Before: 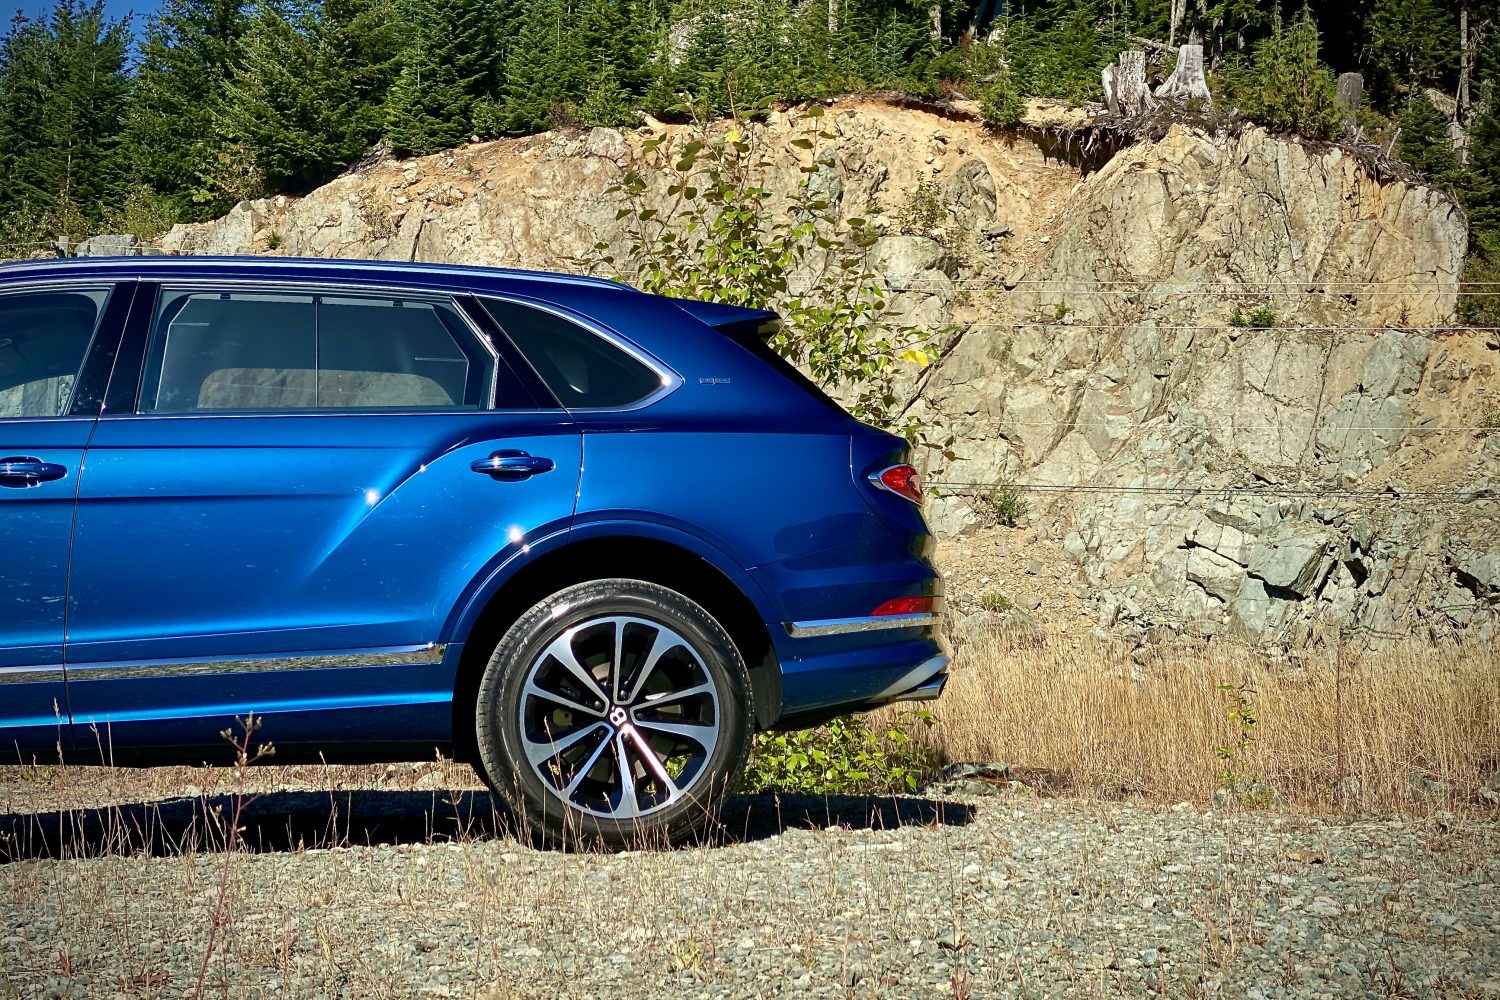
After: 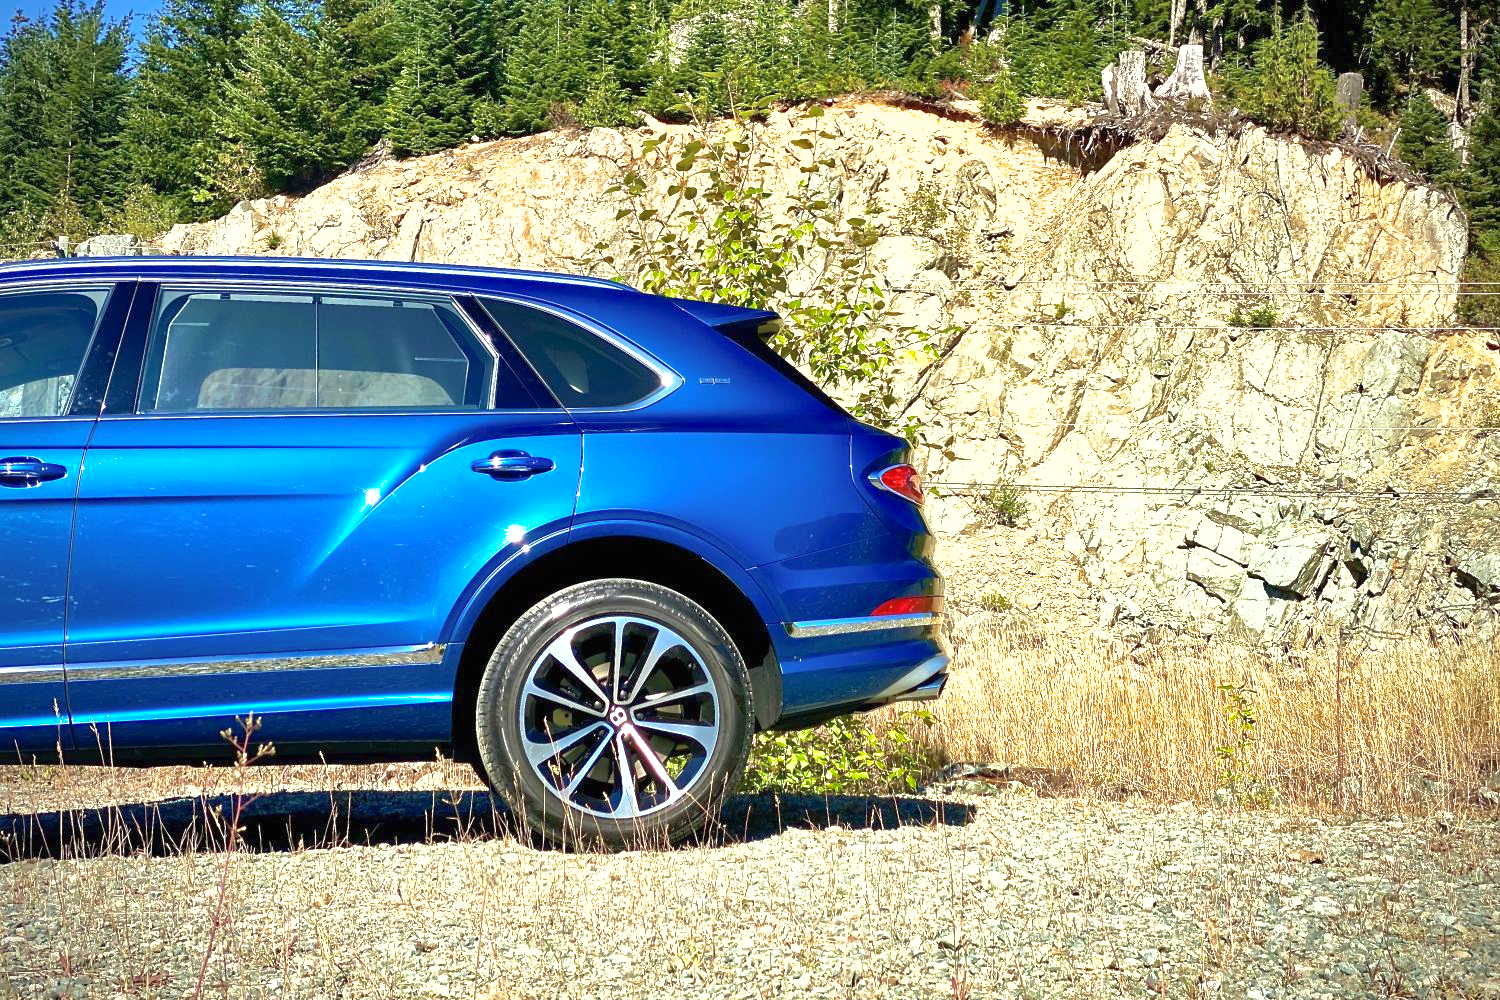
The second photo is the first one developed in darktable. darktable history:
shadows and highlights: on, module defaults
exposure: black level correction 0, exposure 1.2 EV, compensate highlight preservation false
